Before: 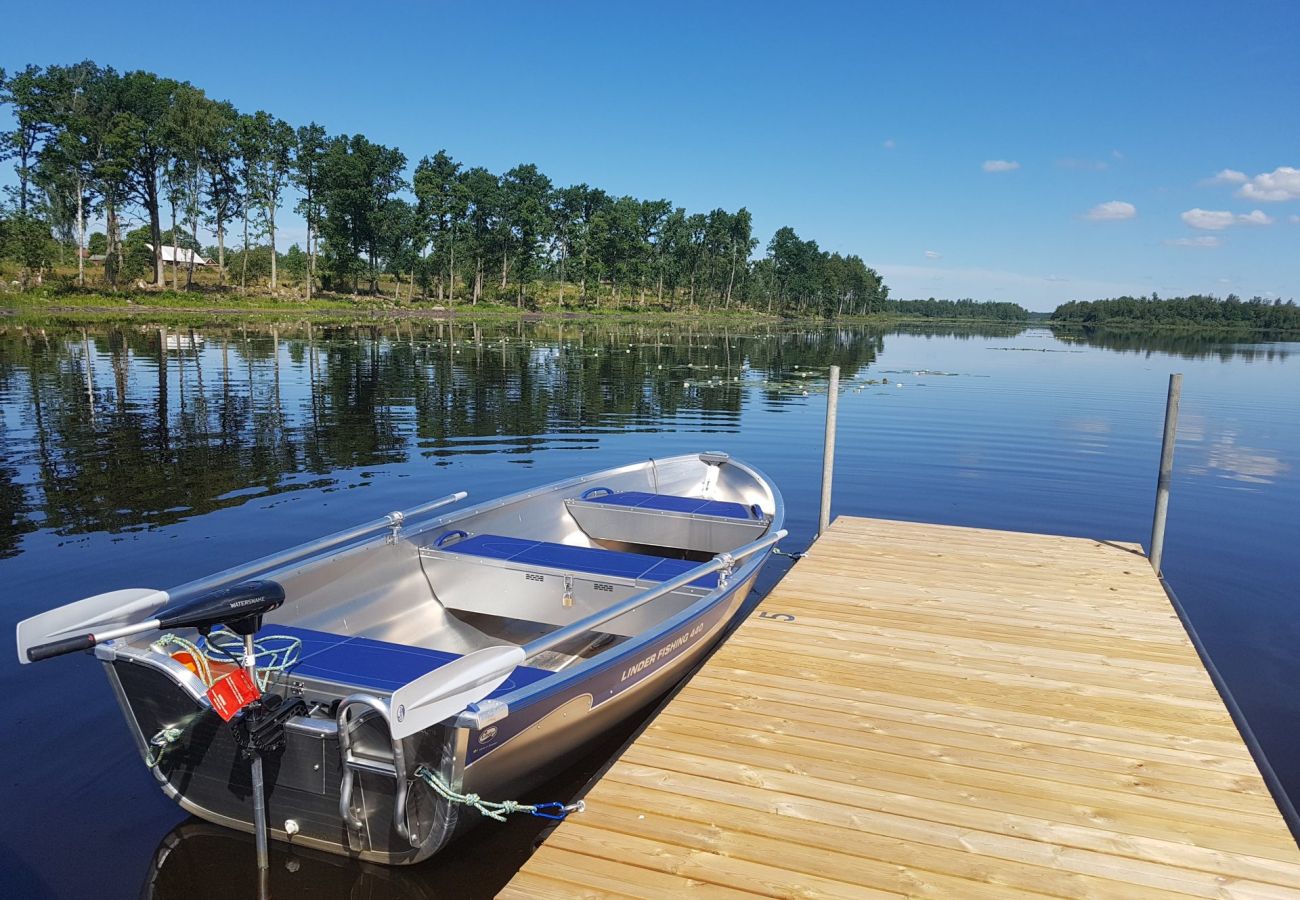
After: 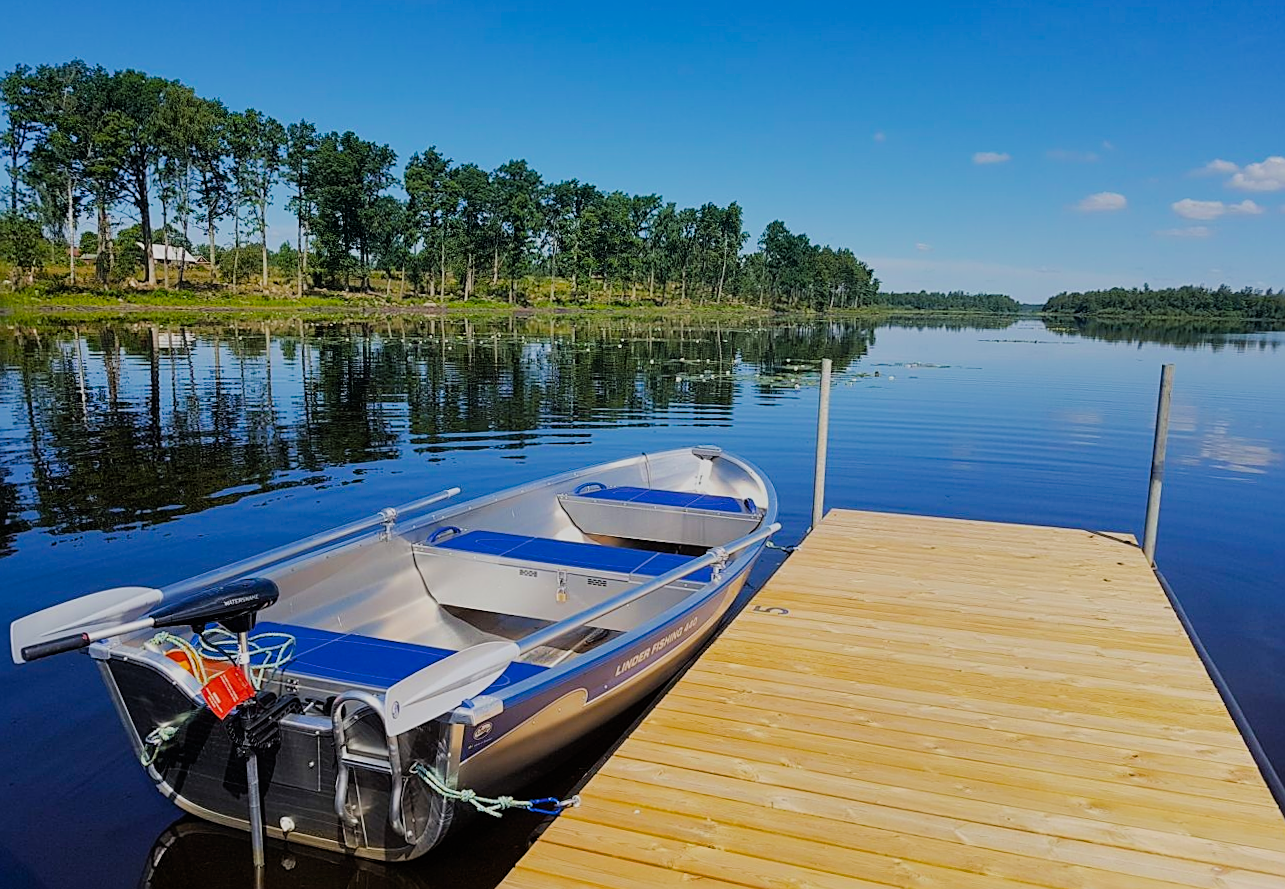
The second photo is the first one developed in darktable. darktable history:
filmic rgb: black relative exposure -7.15 EV, white relative exposure 5.36 EV, hardness 3.02
rotate and perspective: rotation -0.45°, automatic cropping original format, crop left 0.008, crop right 0.992, crop top 0.012, crop bottom 0.988
color balance rgb: linear chroma grading › global chroma 13.3%, global vibrance 41.49%
sharpen: on, module defaults
exposure: compensate highlight preservation false
